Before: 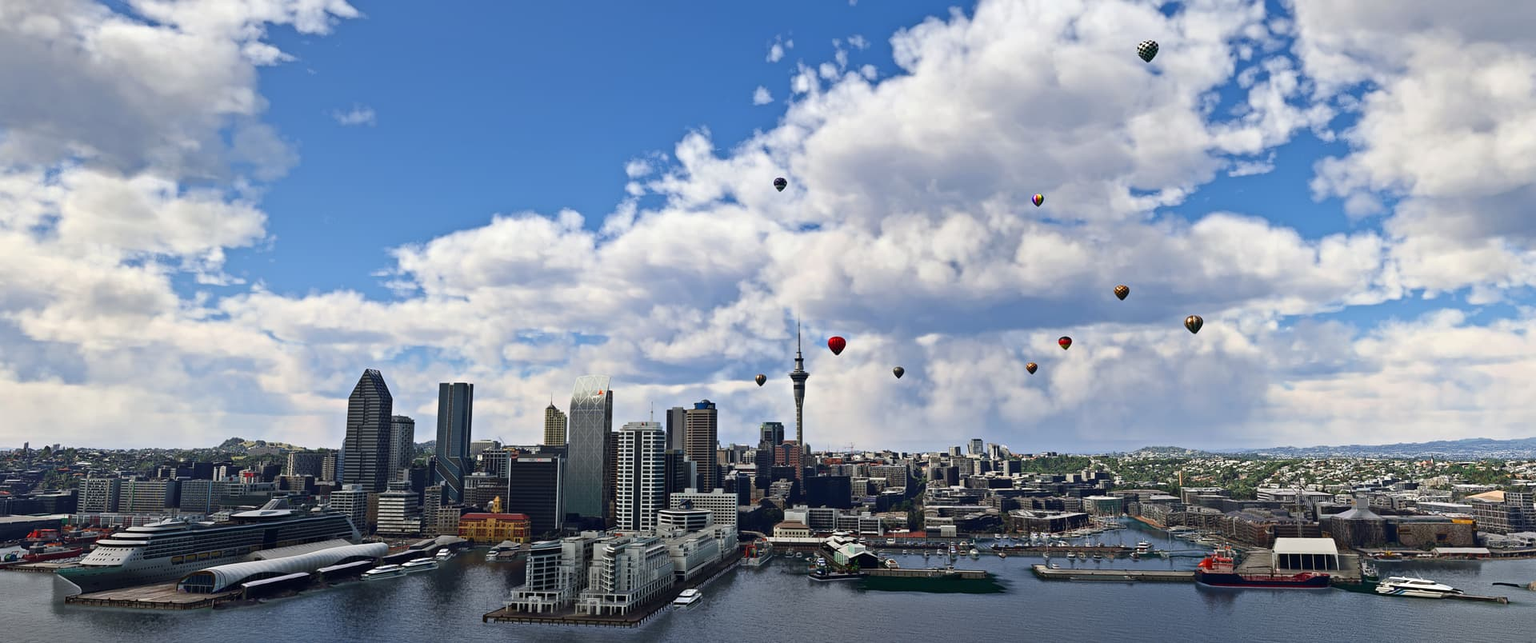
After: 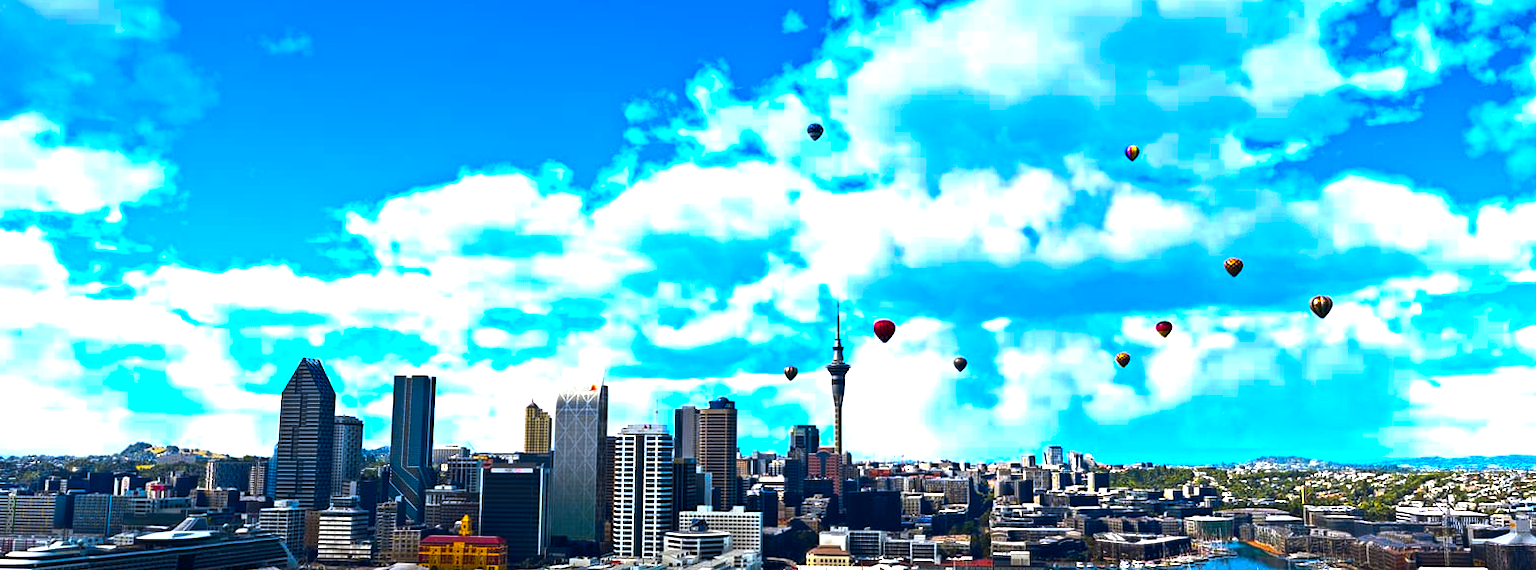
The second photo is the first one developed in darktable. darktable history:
crop: left 7.856%, top 11.836%, right 10.12%, bottom 15.387%
color contrast: green-magenta contrast 0.85, blue-yellow contrast 1.25, unbound 0
color balance rgb: linear chroma grading › highlights 100%, linear chroma grading › global chroma 23.41%, perceptual saturation grading › global saturation 35.38%, hue shift -10.68°, perceptual brilliance grading › highlights 47.25%, perceptual brilliance grading › mid-tones 22.2%, perceptual brilliance grading › shadows -5.93%
graduated density: hue 238.83°, saturation 50%
exposure: exposure 0.15 EV, compensate highlight preservation false
rotate and perspective: rotation 0.174°, lens shift (vertical) 0.013, lens shift (horizontal) 0.019, shear 0.001, automatic cropping original format, crop left 0.007, crop right 0.991, crop top 0.016, crop bottom 0.997
